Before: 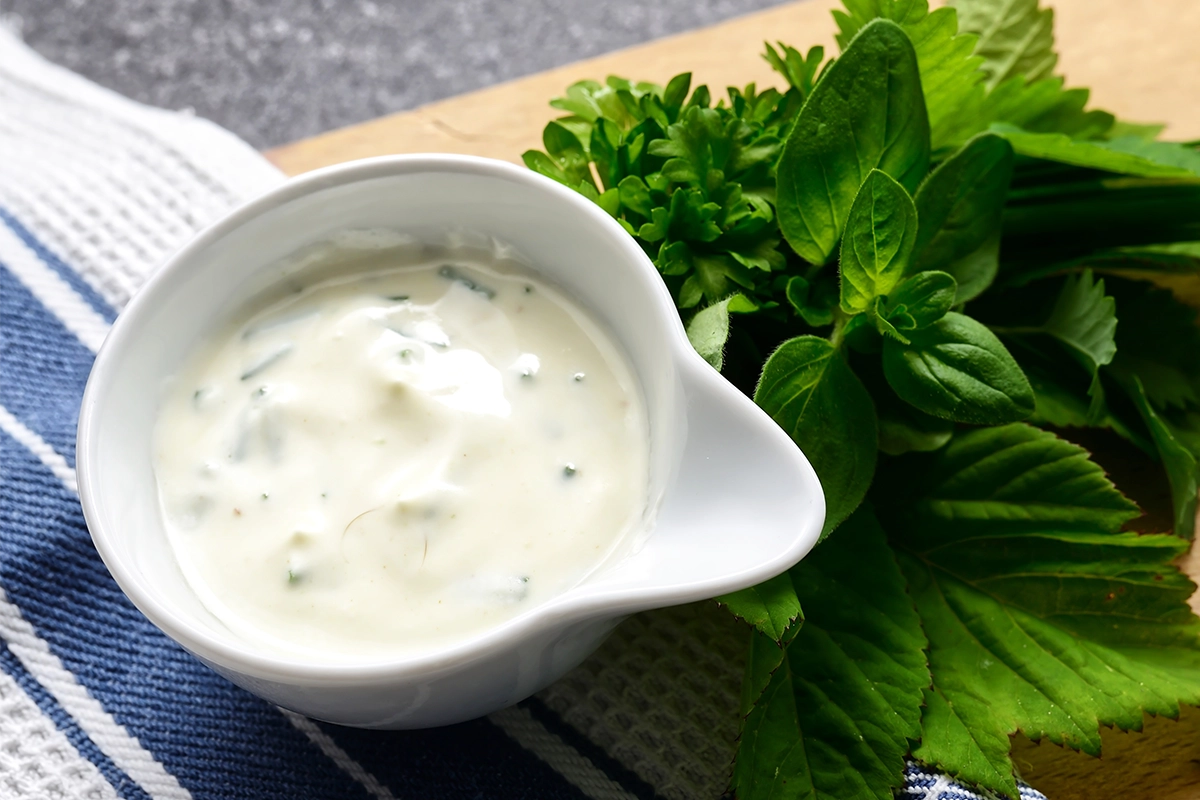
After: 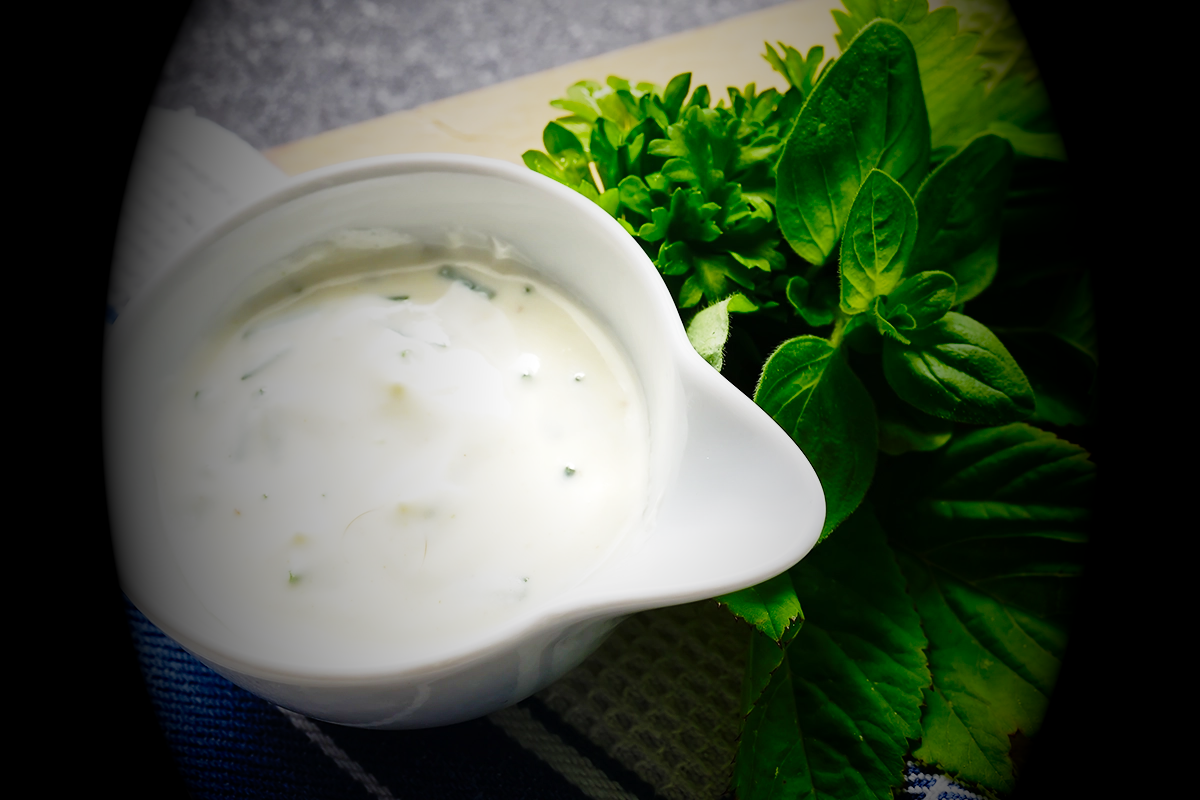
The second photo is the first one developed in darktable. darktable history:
shadows and highlights: shadows 25, highlights -25
vignetting: fall-off start 15.9%, fall-off radius 100%, brightness -1, saturation 0.5, width/height ratio 0.719
tone equalizer: on, module defaults
base curve: curves: ch0 [(0, 0) (0.028, 0.03) (0.121, 0.232) (0.46, 0.748) (0.859, 0.968) (1, 1)], preserve colors none
